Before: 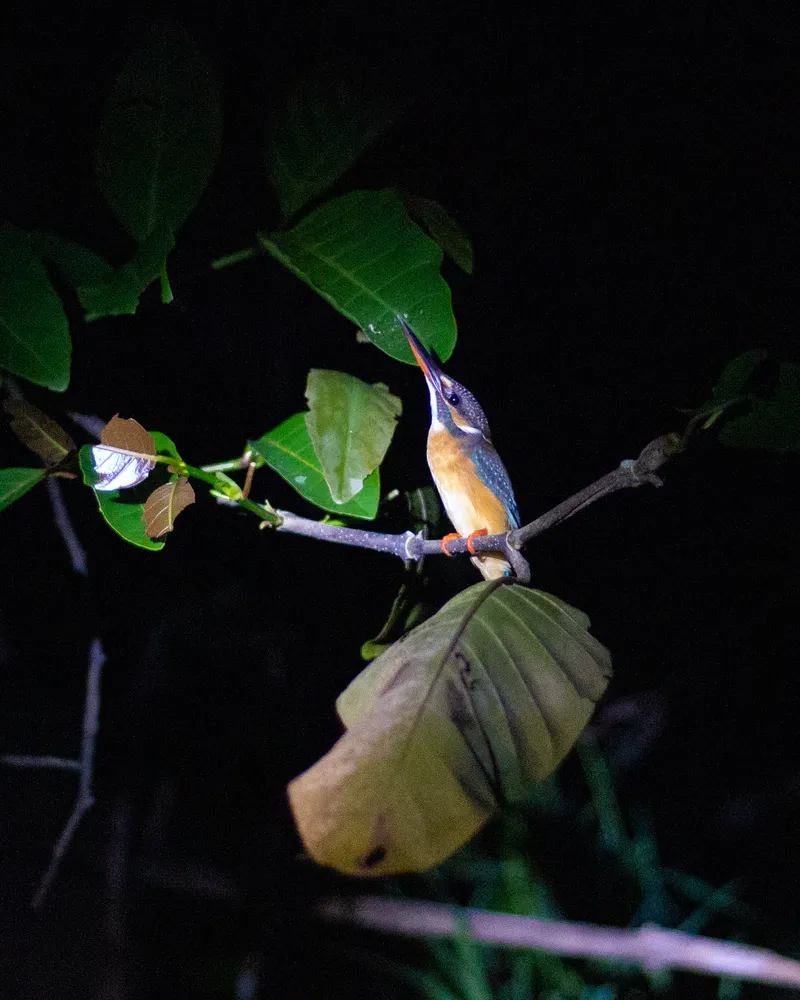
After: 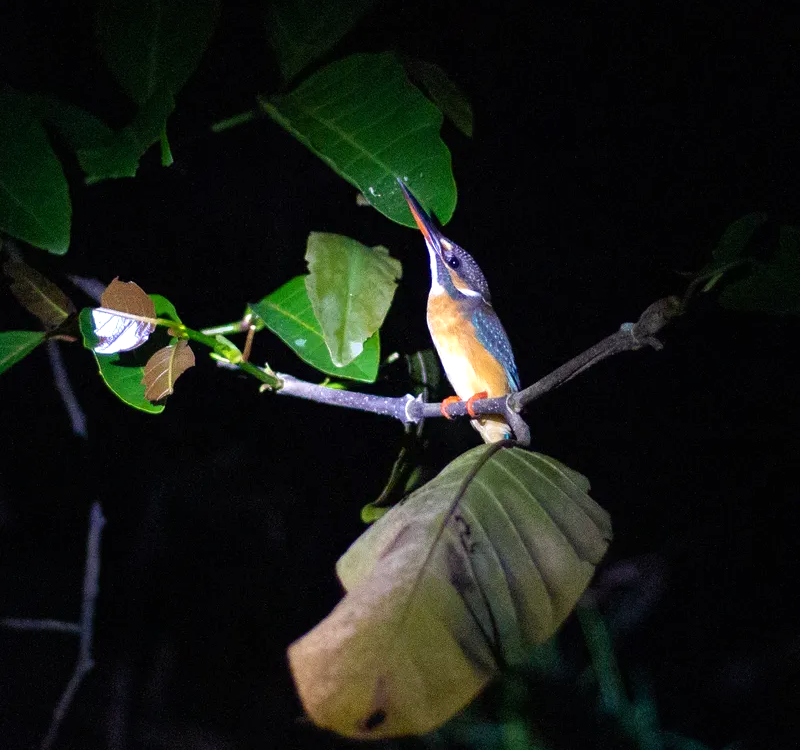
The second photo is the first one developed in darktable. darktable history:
tone equalizer: -8 EV -0.424 EV, -7 EV -0.366 EV, -6 EV -0.323 EV, -5 EV -0.215 EV, -3 EV 0.197 EV, -2 EV 0.315 EV, -1 EV 0.364 EV, +0 EV 0.391 EV, smoothing diameter 24.88%, edges refinement/feathering 8.31, preserve details guided filter
crop: top 13.791%, bottom 11.157%
